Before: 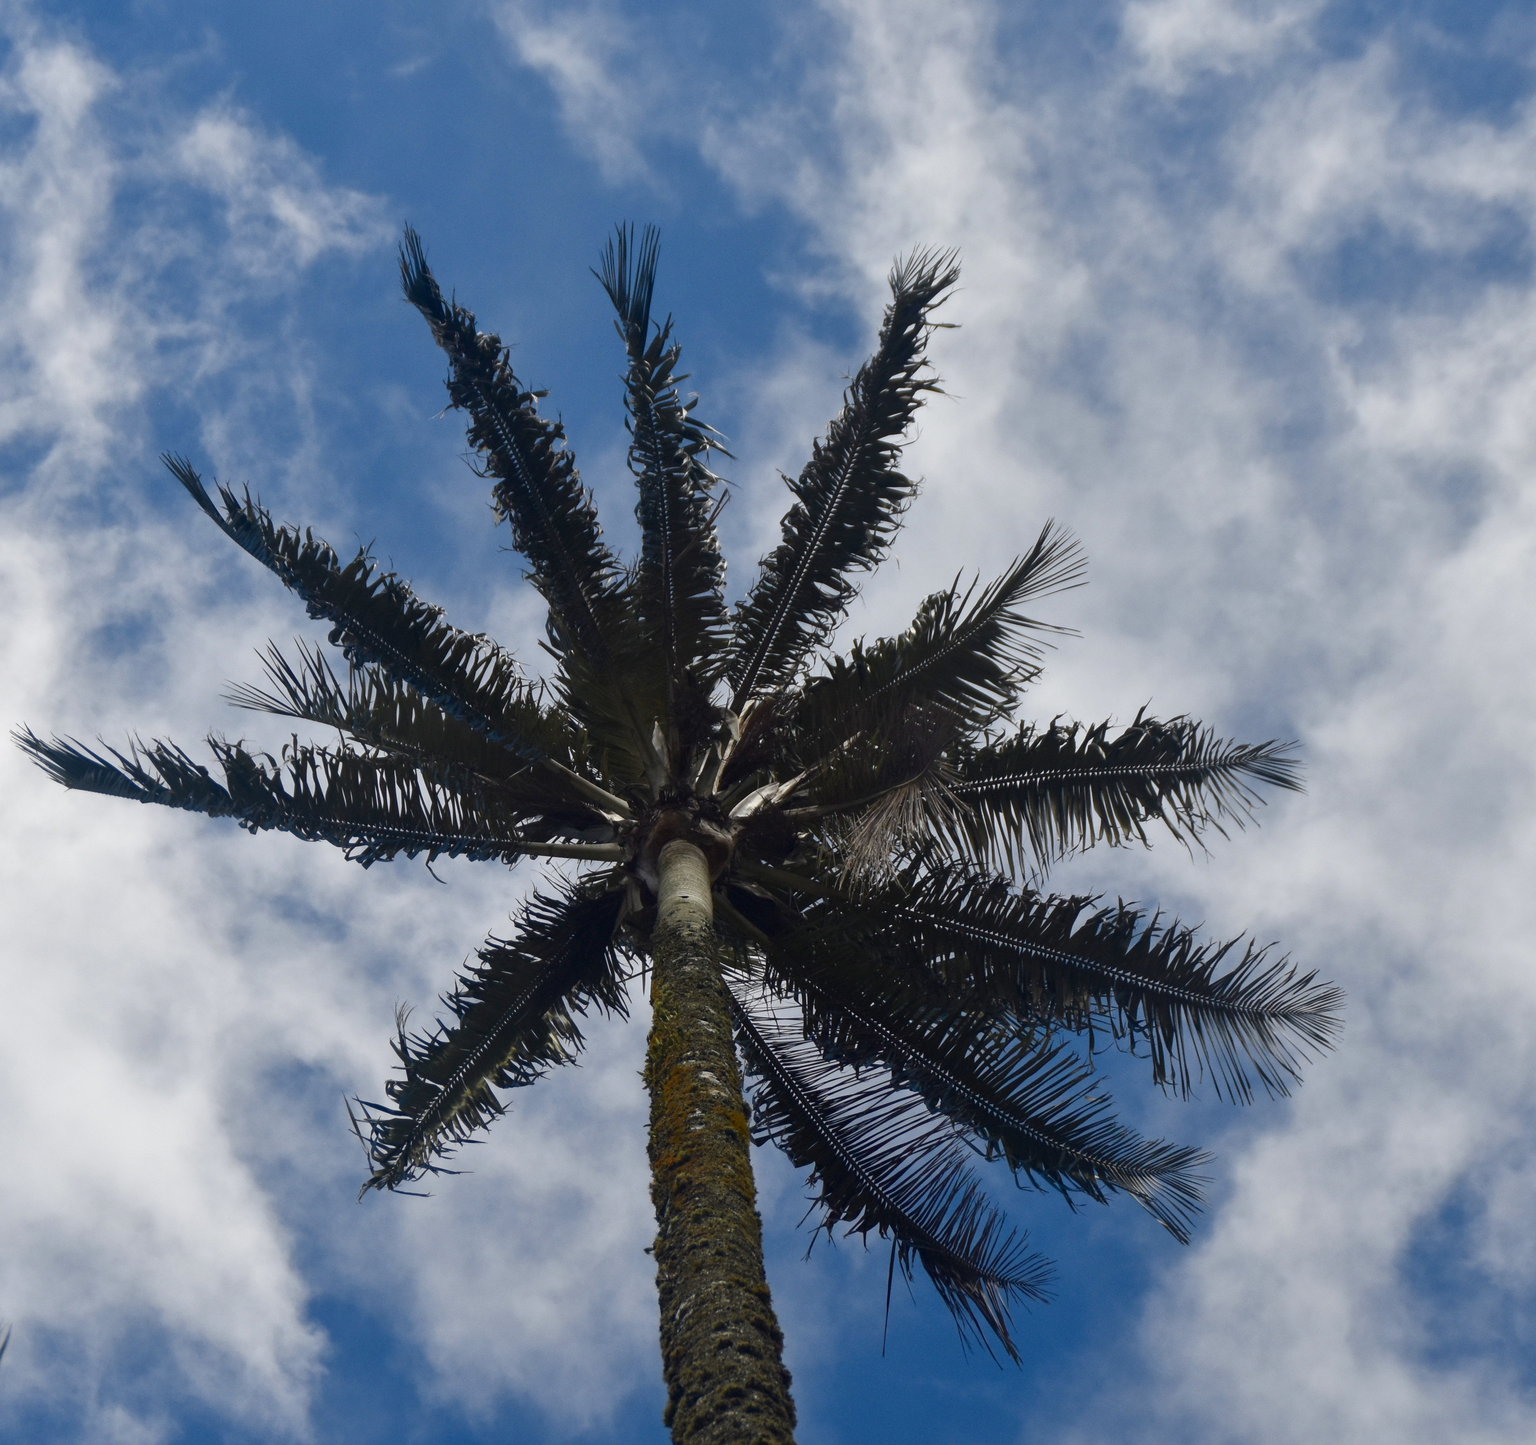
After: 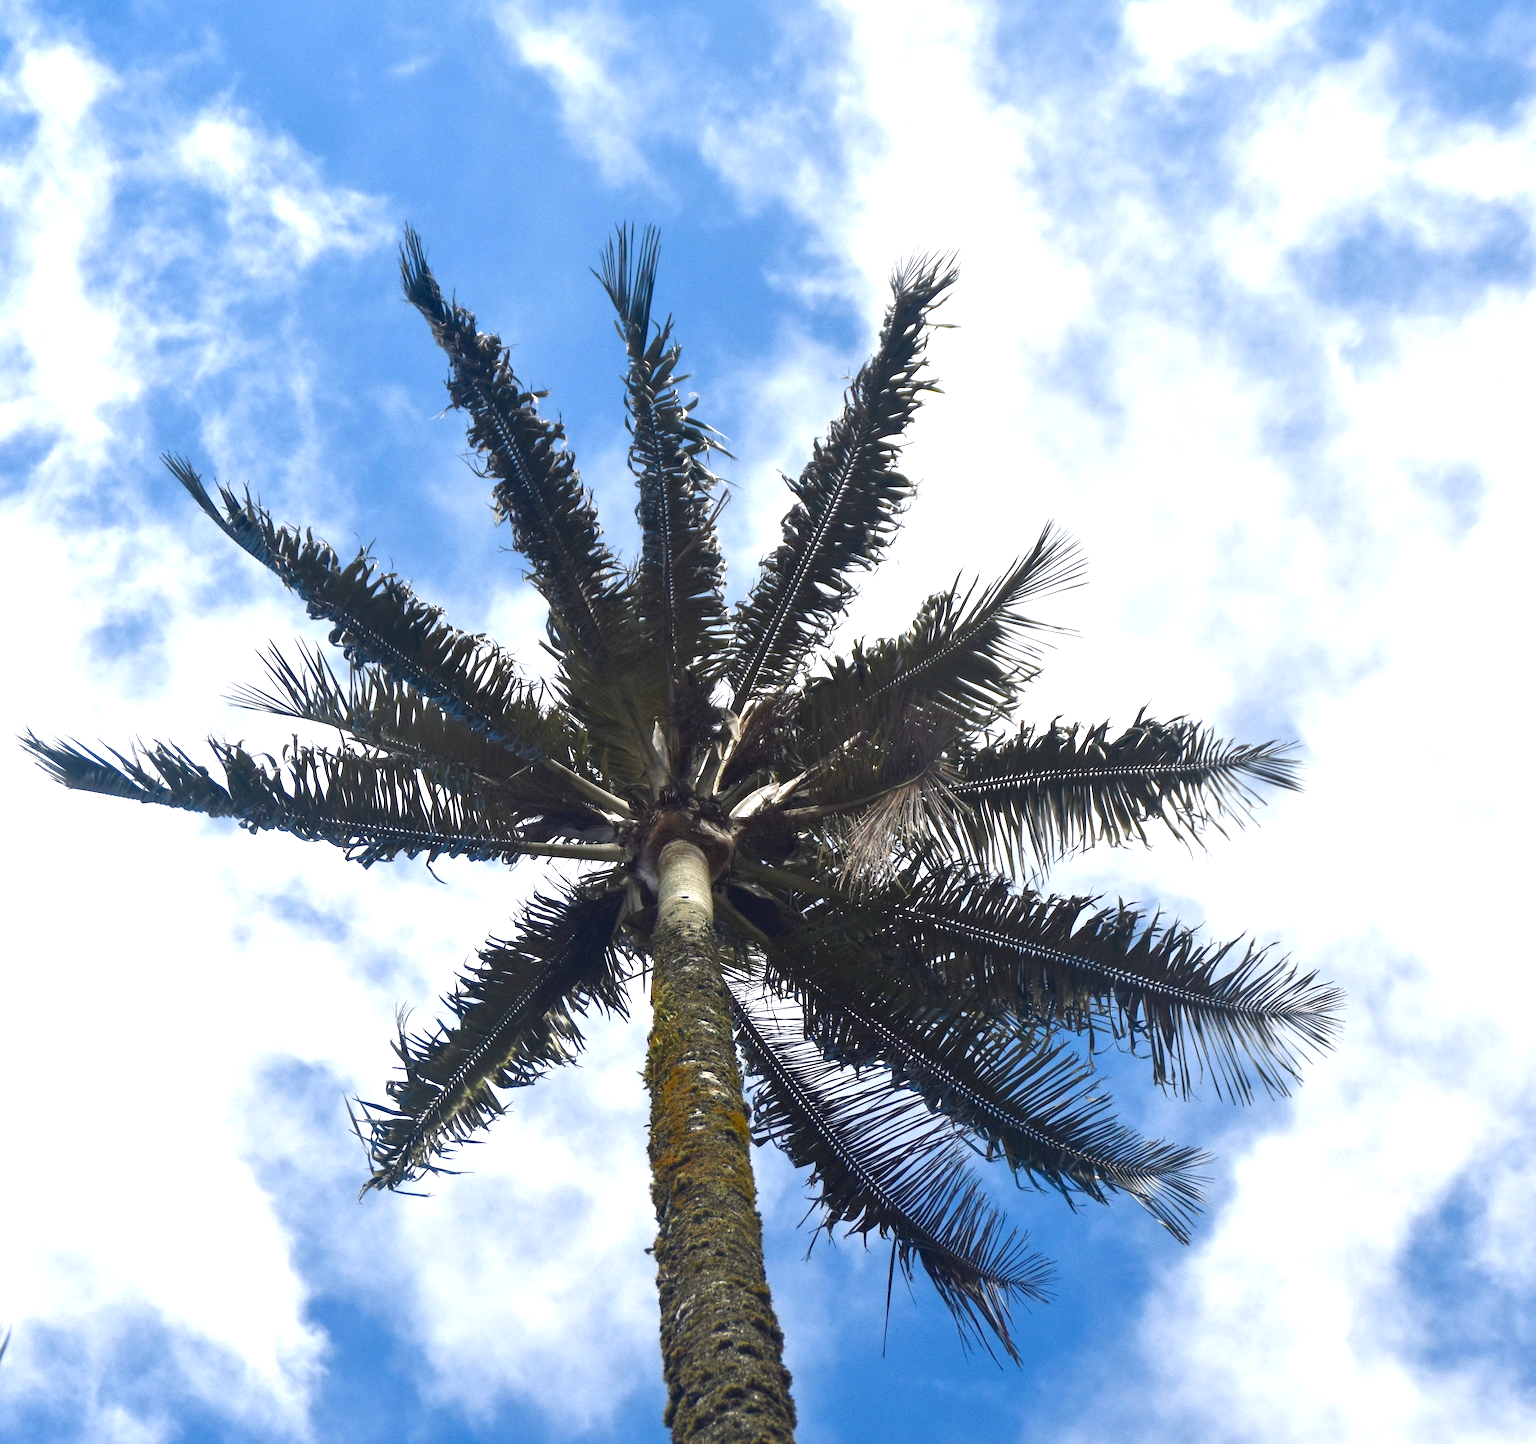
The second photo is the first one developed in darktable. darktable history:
exposure: black level correction 0, exposure 1.45 EV, compensate highlight preservation false
